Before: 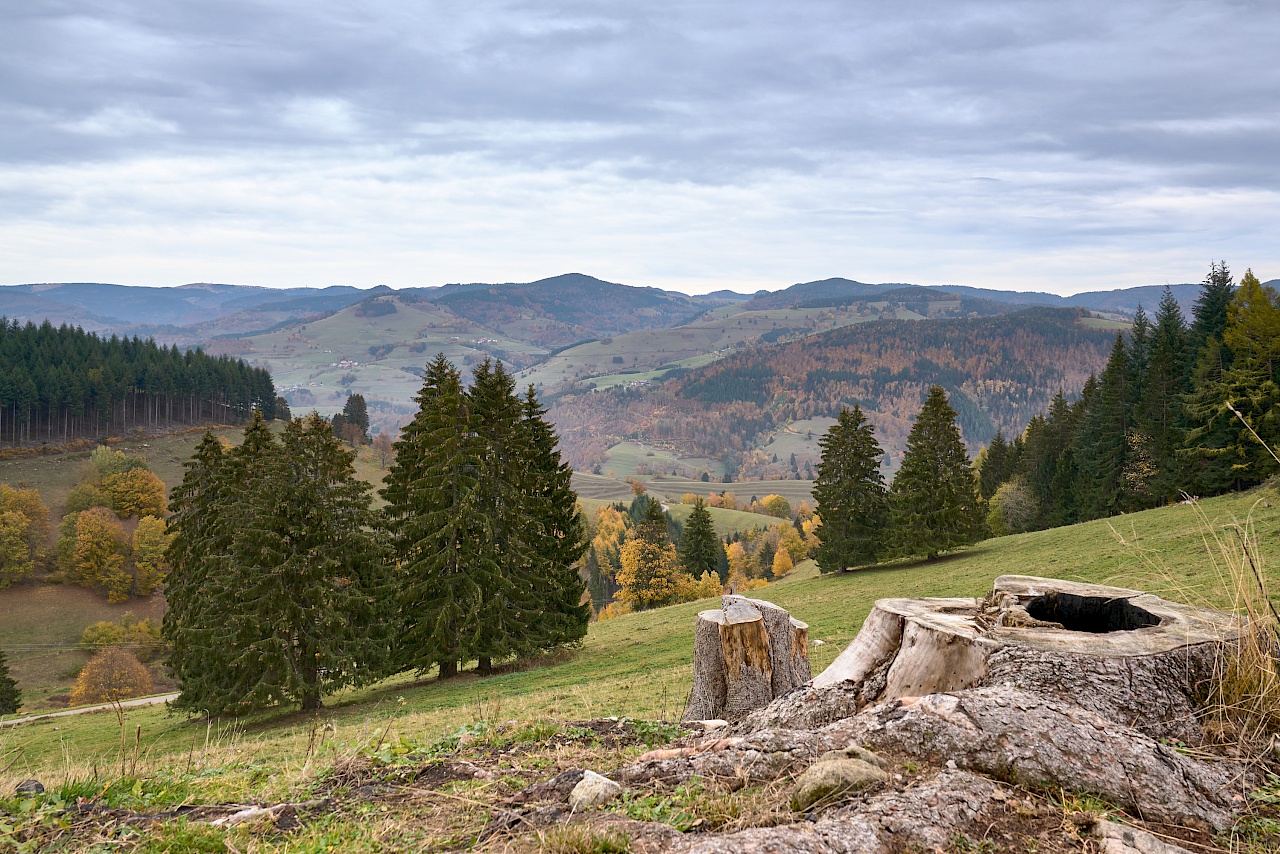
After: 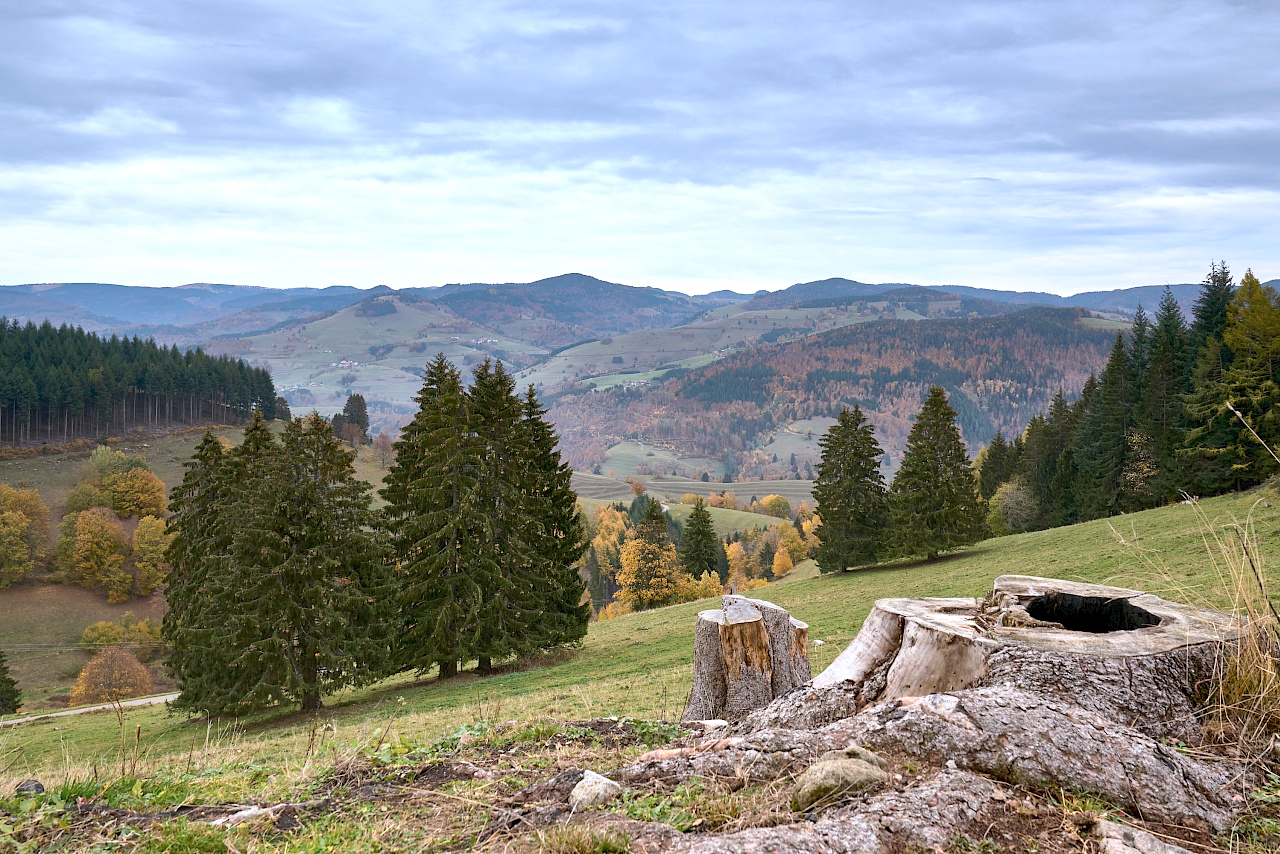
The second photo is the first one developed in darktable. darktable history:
exposure: black level correction 0.001, exposure 0.191 EV, compensate highlight preservation false
color correction: highlights a* -0.772, highlights b* -8.92
